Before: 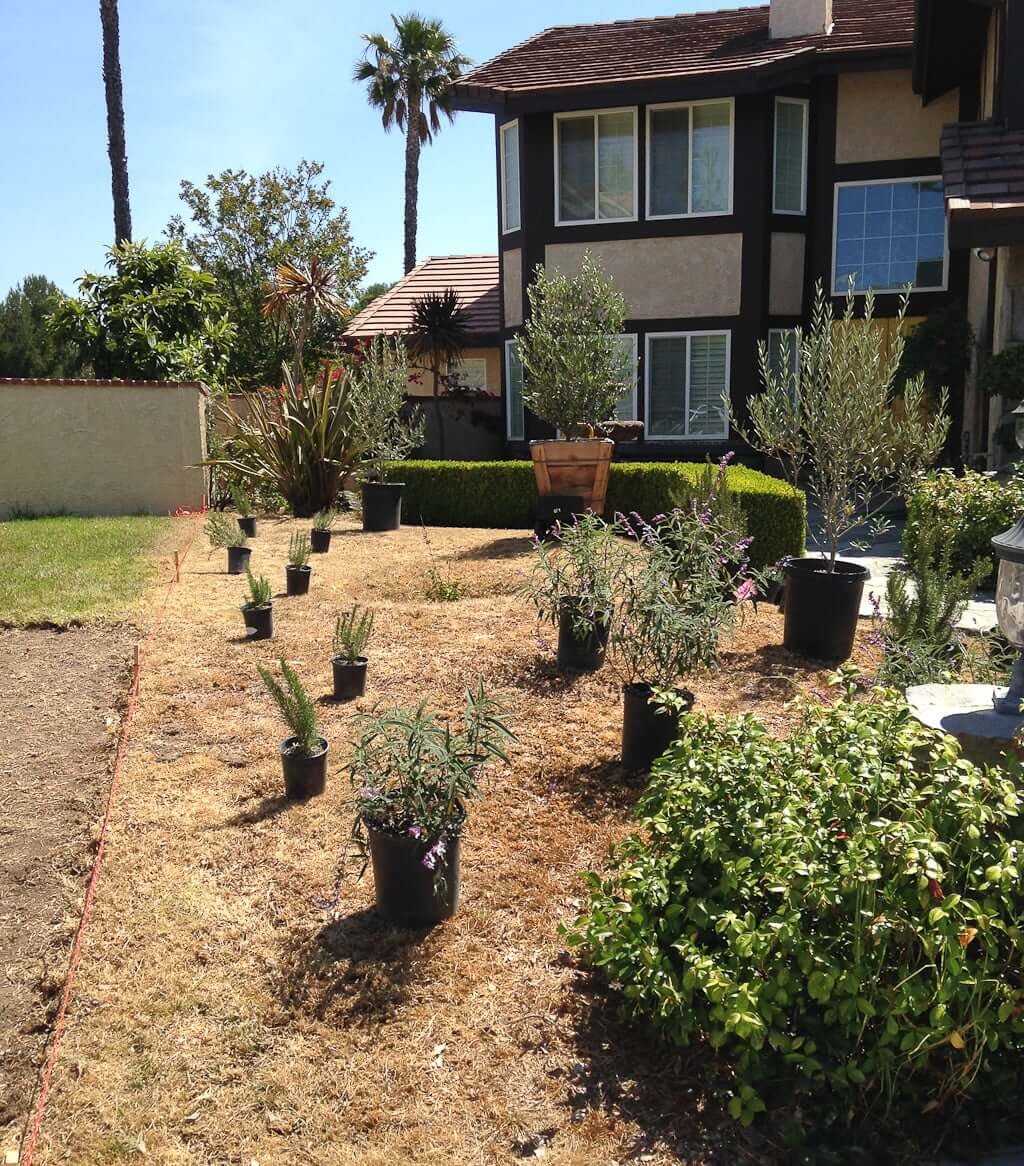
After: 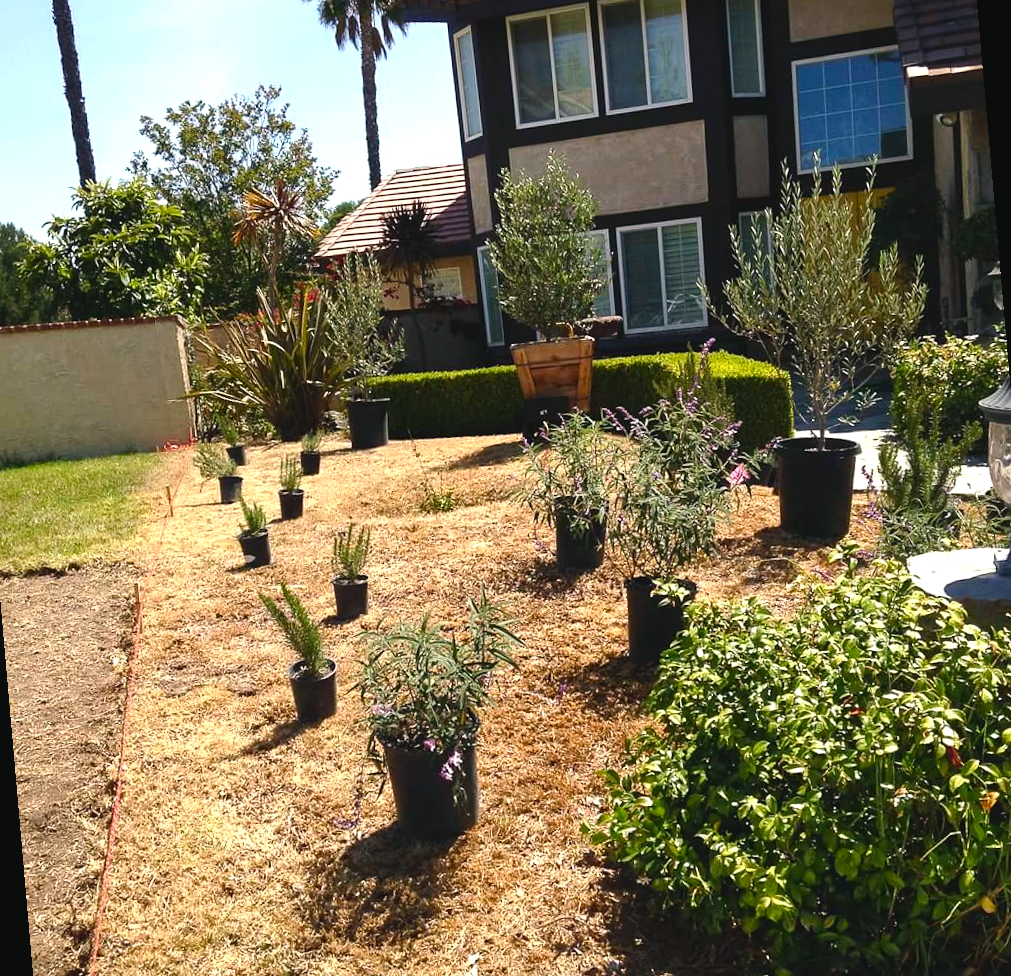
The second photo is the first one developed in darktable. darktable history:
rotate and perspective: rotation -5°, crop left 0.05, crop right 0.952, crop top 0.11, crop bottom 0.89
color balance rgb: shadows lift › chroma 1%, shadows lift › hue 217.2°, power › hue 310.8°, highlights gain › chroma 1%, highlights gain › hue 54°, global offset › luminance 0.5%, global offset › hue 171.6°, perceptual saturation grading › global saturation 14.09%, perceptual saturation grading › highlights -25%, perceptual saturation grading › shadows 30%, perceptual brilliance grading › highlights 13.42%, perceptual brilliance grading › mid-tones 8.05%, perceptual brilliance grading › shadows -17.45%, global vibrance 25%
